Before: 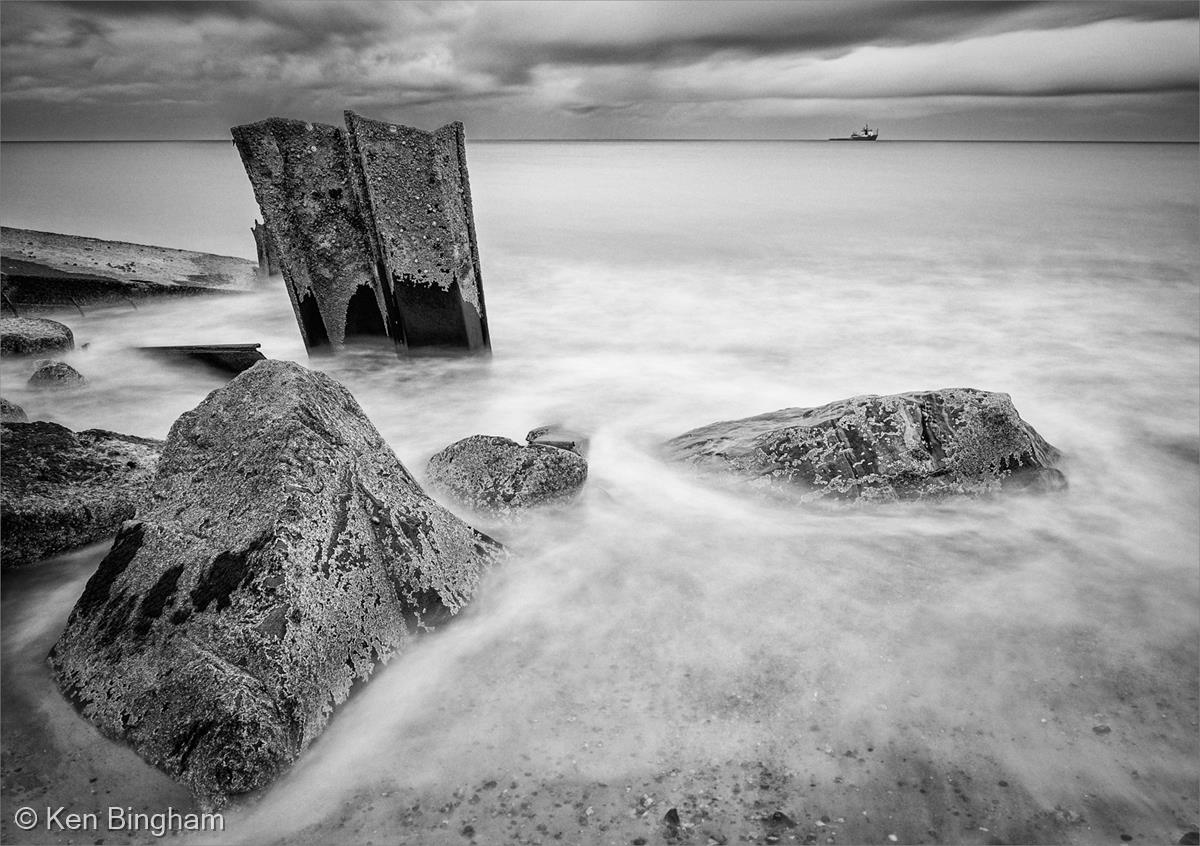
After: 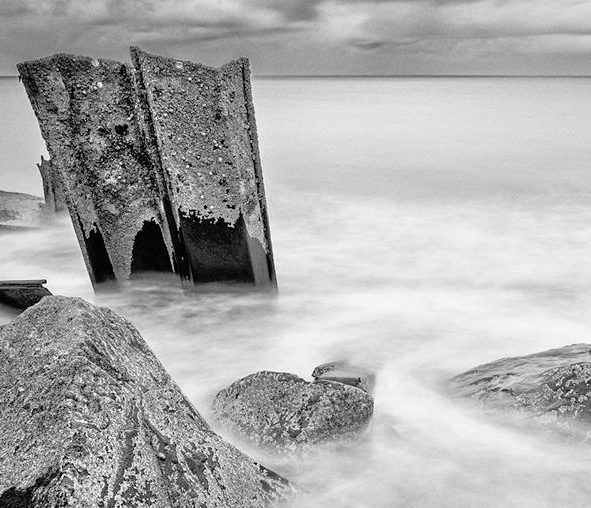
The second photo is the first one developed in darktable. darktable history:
crop: left 17.835%, top 7.675%, right 32.881%, bottom 32.213%
tone equalizer: -7 EV 0.15 EV, -6 EV 0.6 EV, -5 EV 1.15 EV, -4 EV 1.33 EV, -3 EV 1.15 EV, -2 EV 0.6 EV, -1 EV 0.15 EV, mask exposure compensation -0.5 EV
